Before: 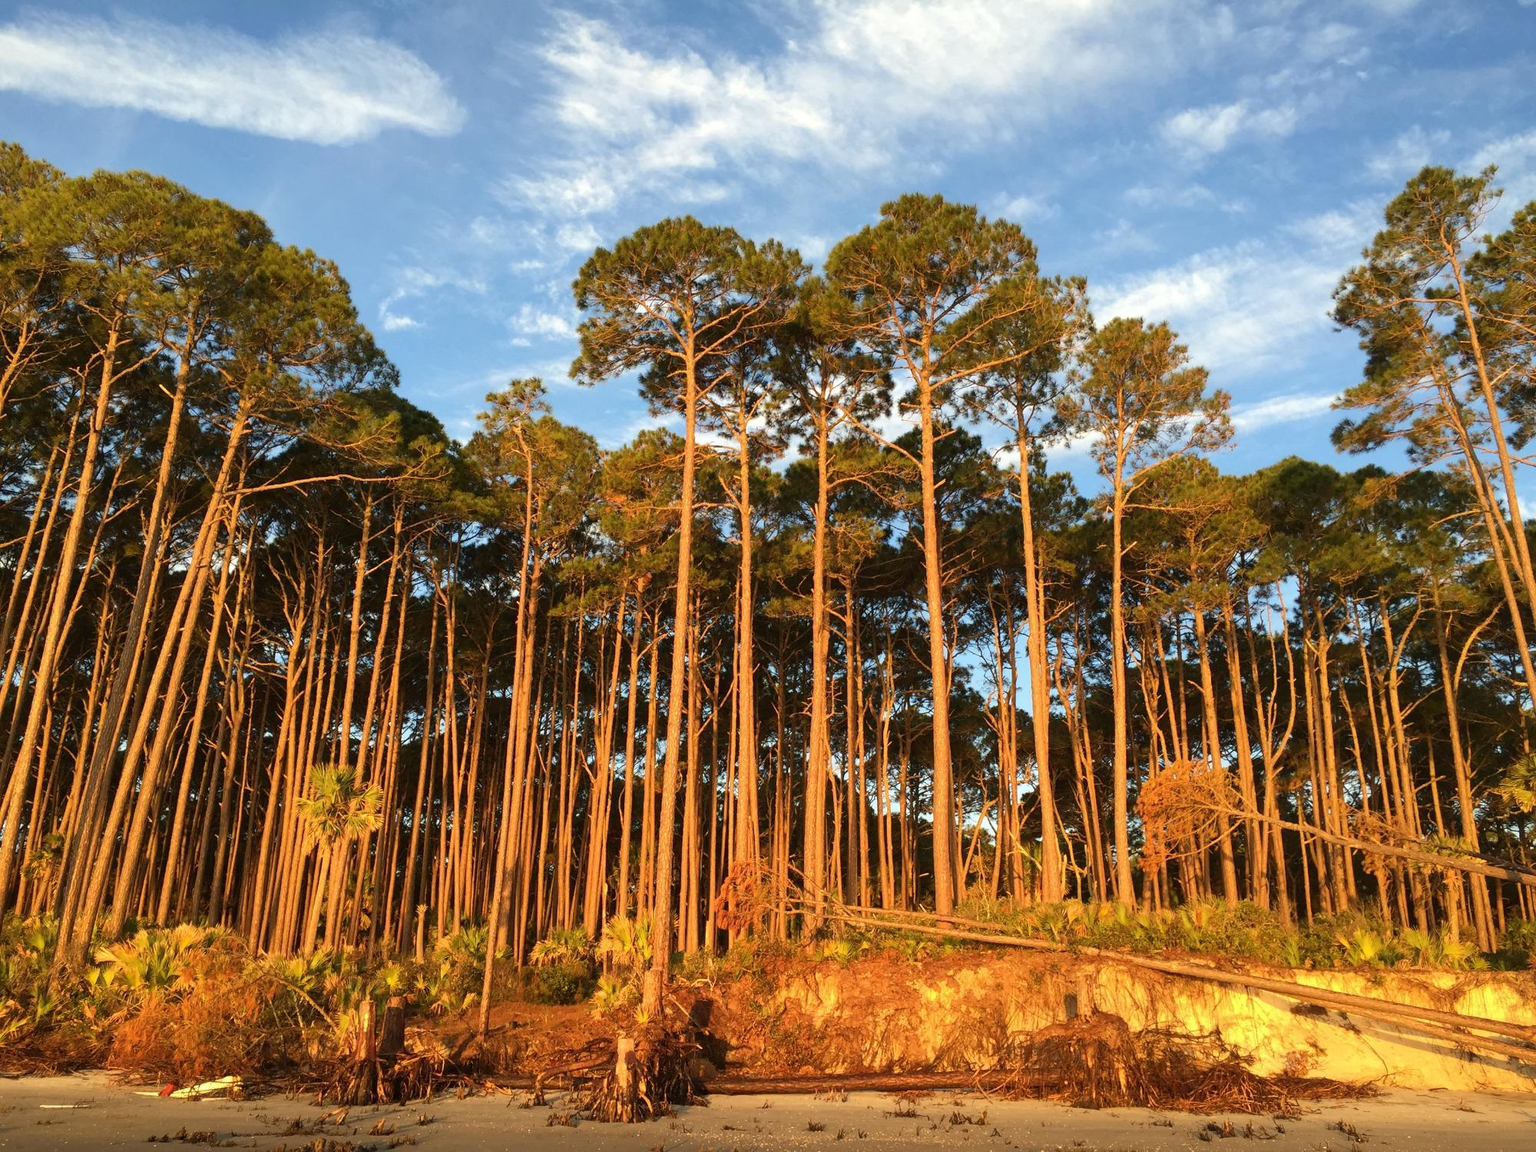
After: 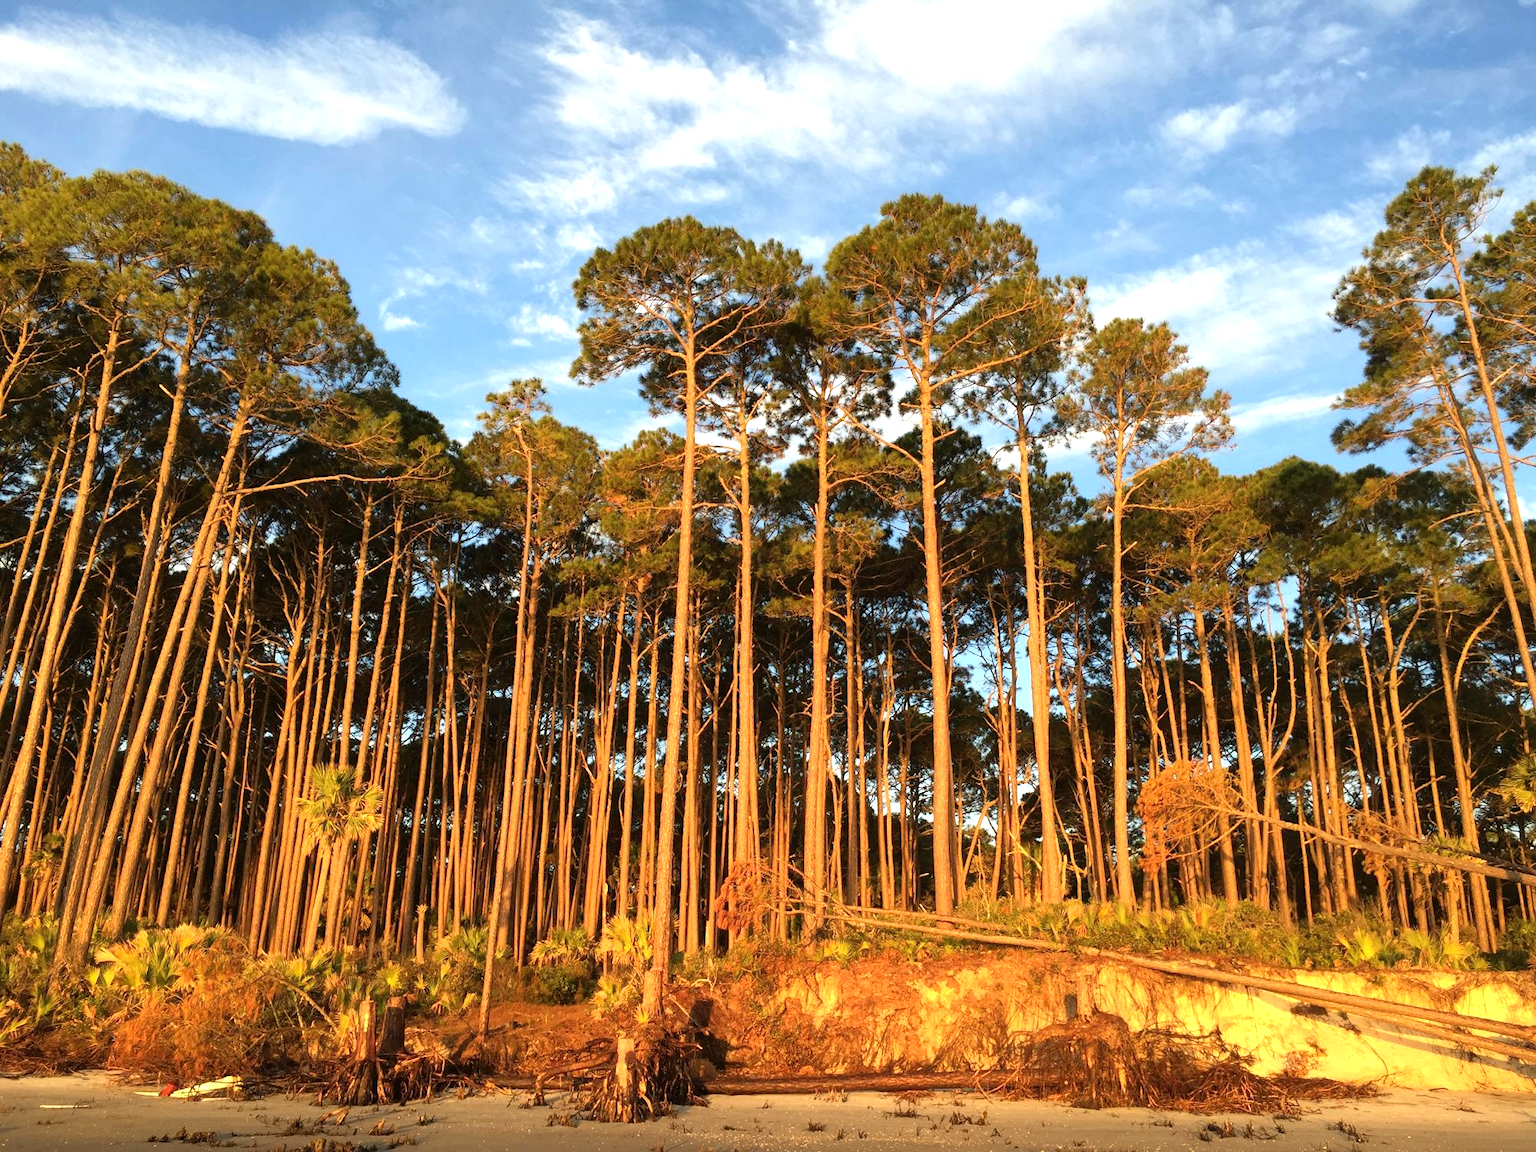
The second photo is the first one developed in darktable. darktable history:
tone equalizer: -8 EV -0.437 EV, -7 EV -0.421 EV, -6 EV -0.293 EV, -5 EV -0.23 EV, -3 EV 0.257 EV, -2 EV 0.337 EV, -1 EV 0.367 EV, +0 EV 0.425 EV, smoothing 1
